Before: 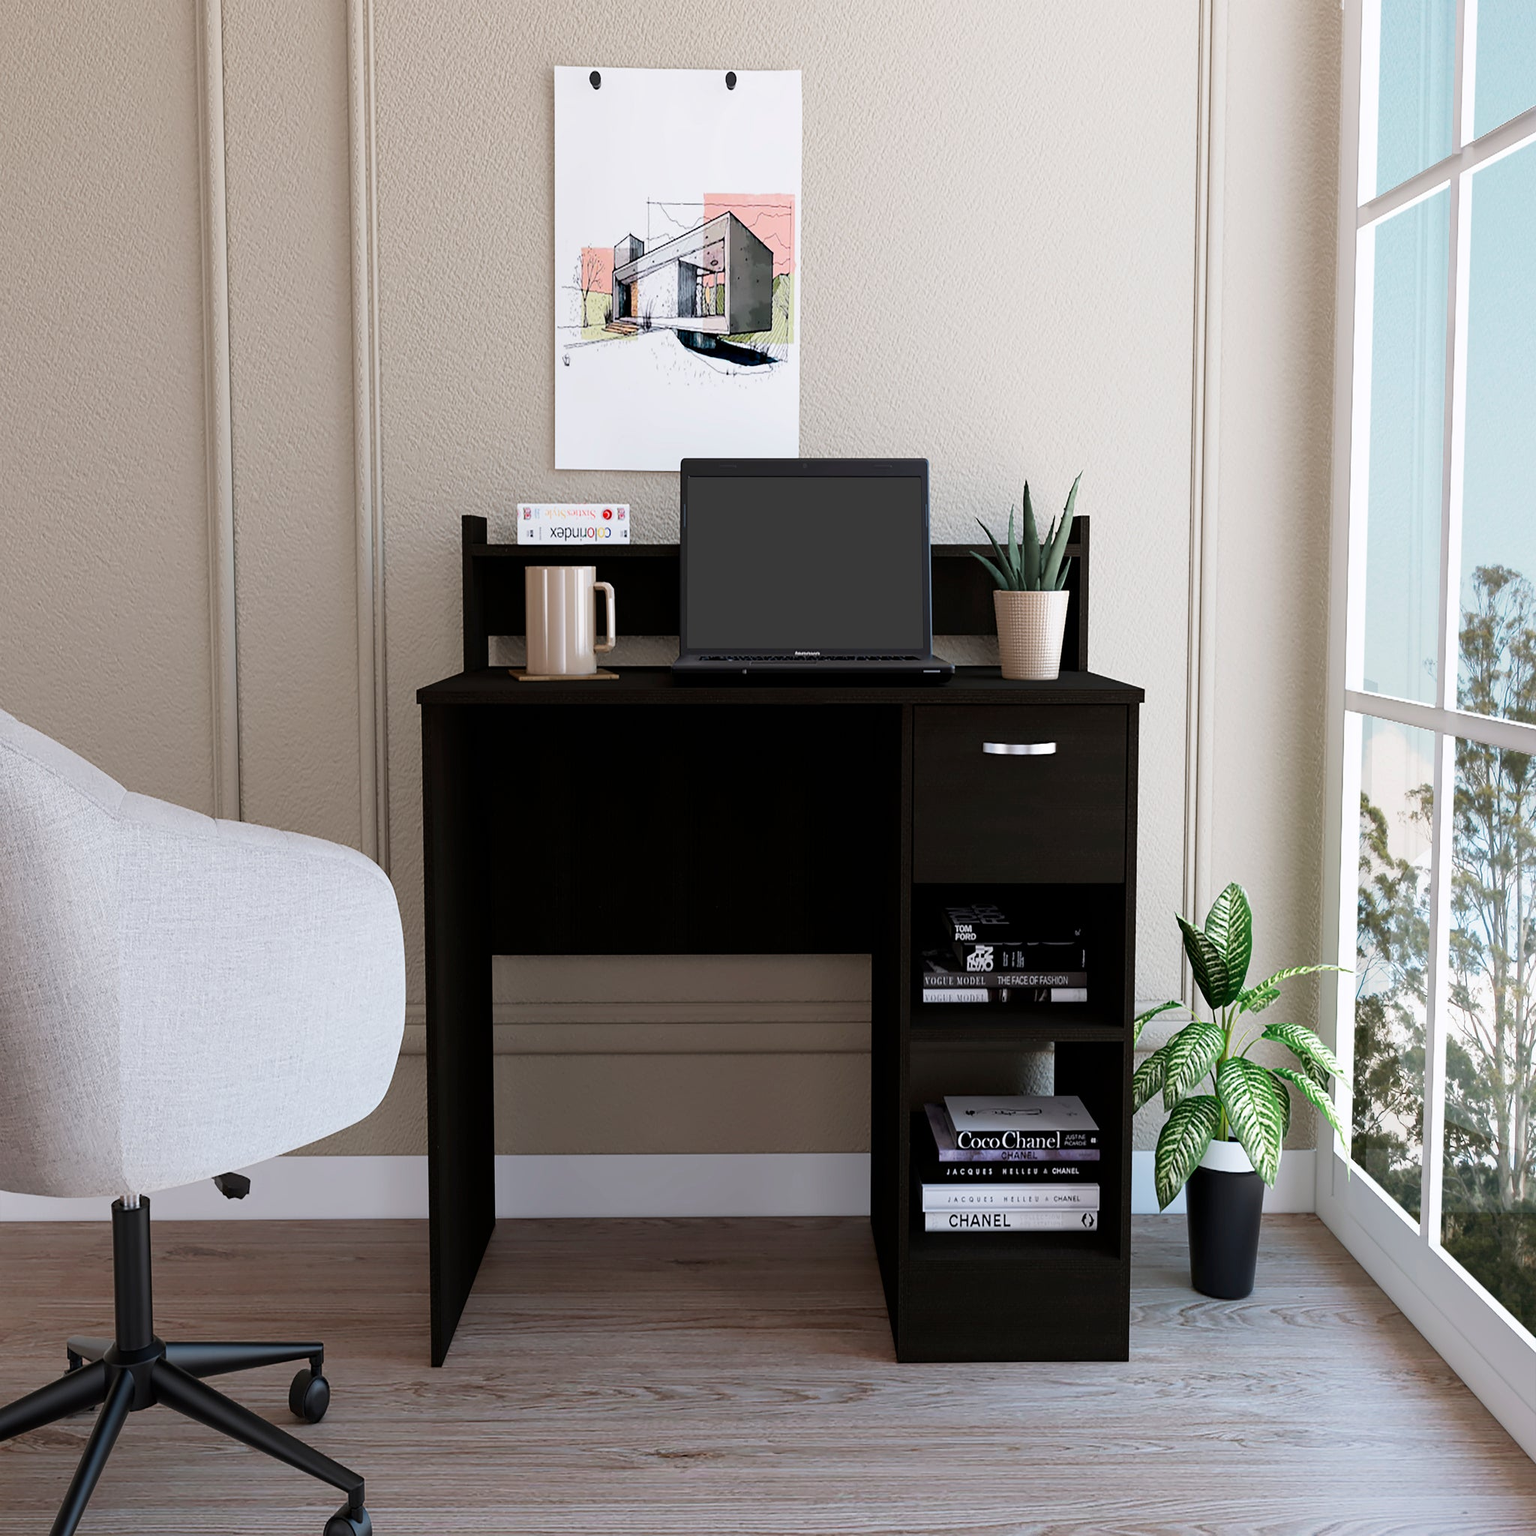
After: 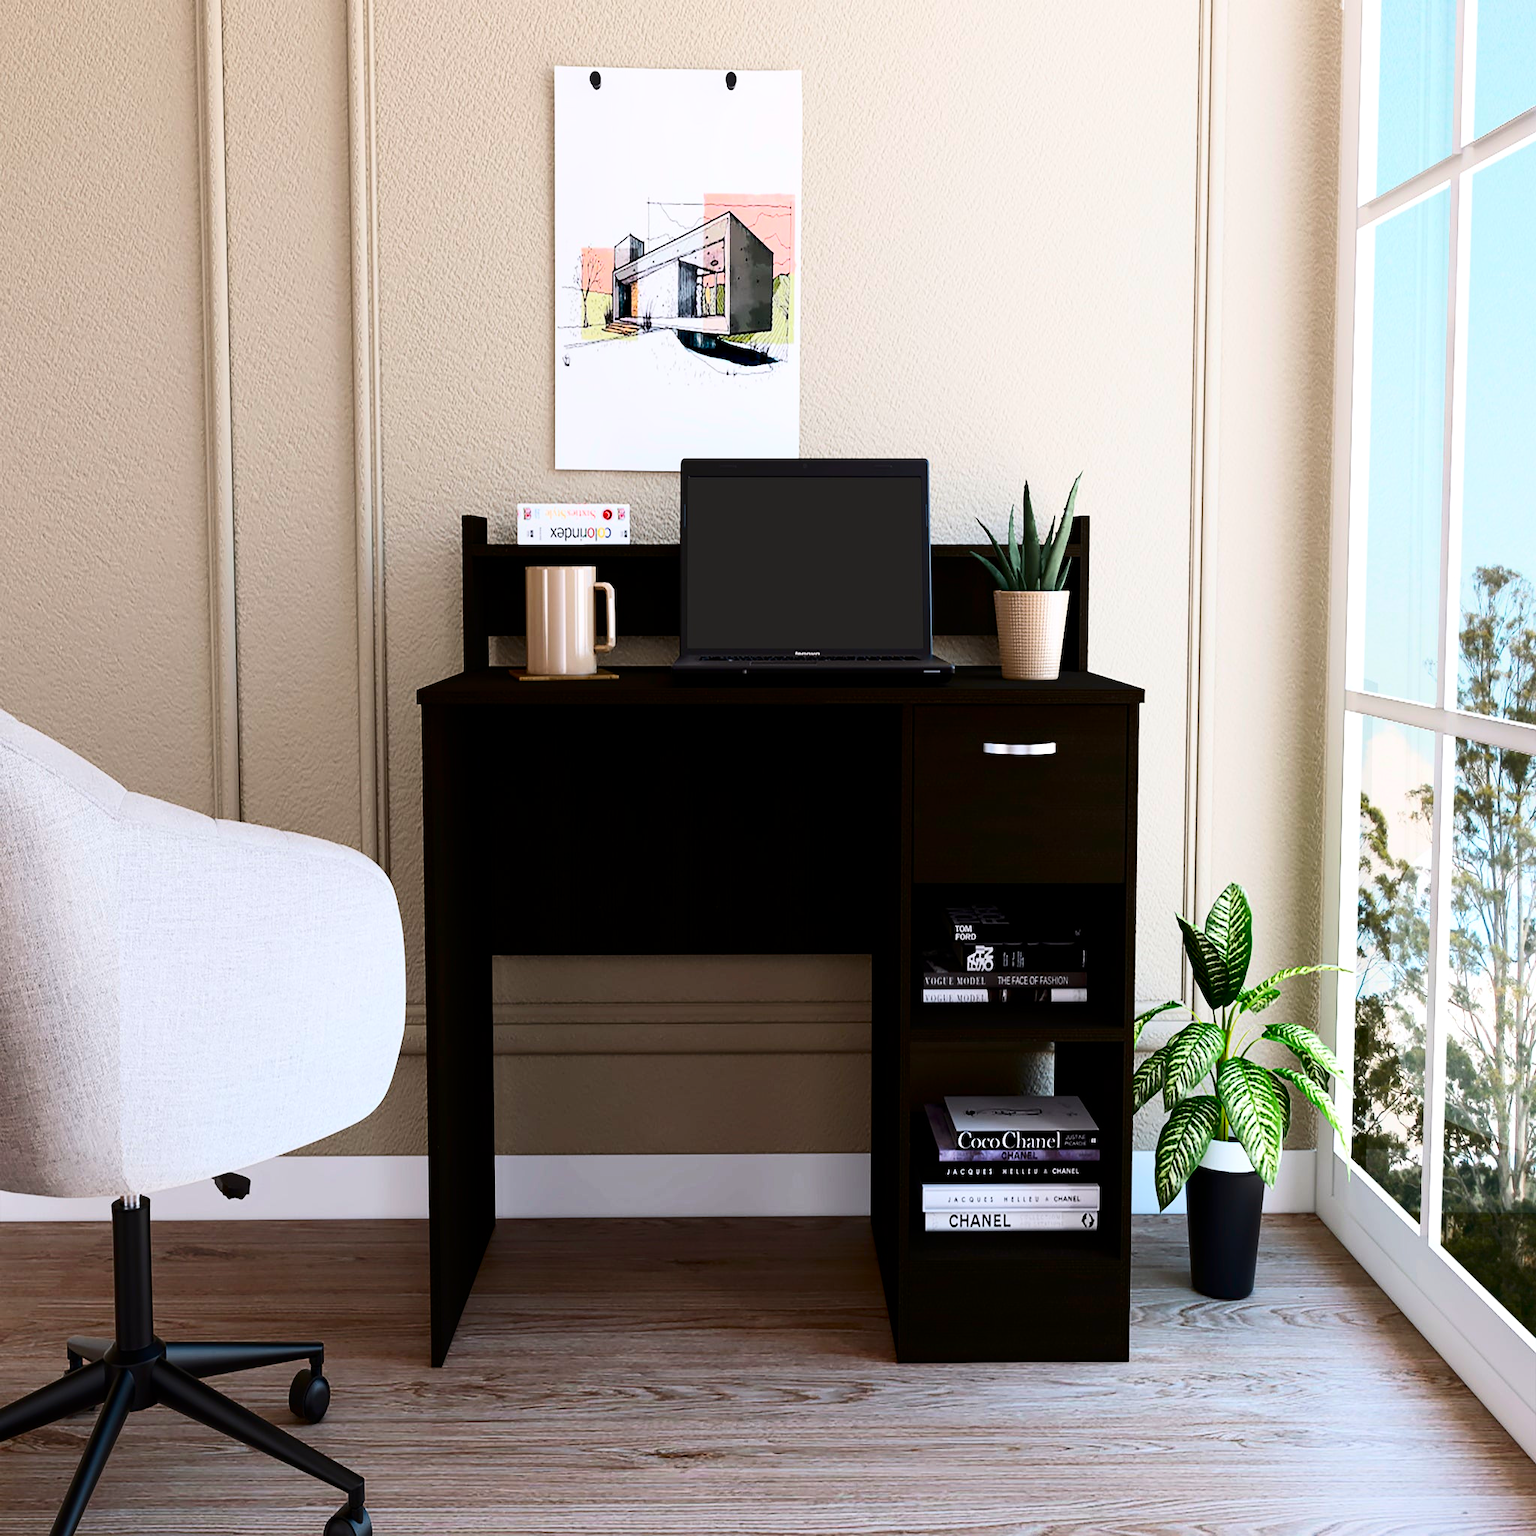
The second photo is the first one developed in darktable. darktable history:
color balance rgb: power › chroma 0.23%, power › hue 60.46°, linear chroma grading › shadows -9.956%, linear chroma grading › global chroma 20.26%, perceptual saturation grading › global saturation 25.67%, global vibrance 11.369%, contrast 5.089%
contrast brightness saturation: contrast 0.283
